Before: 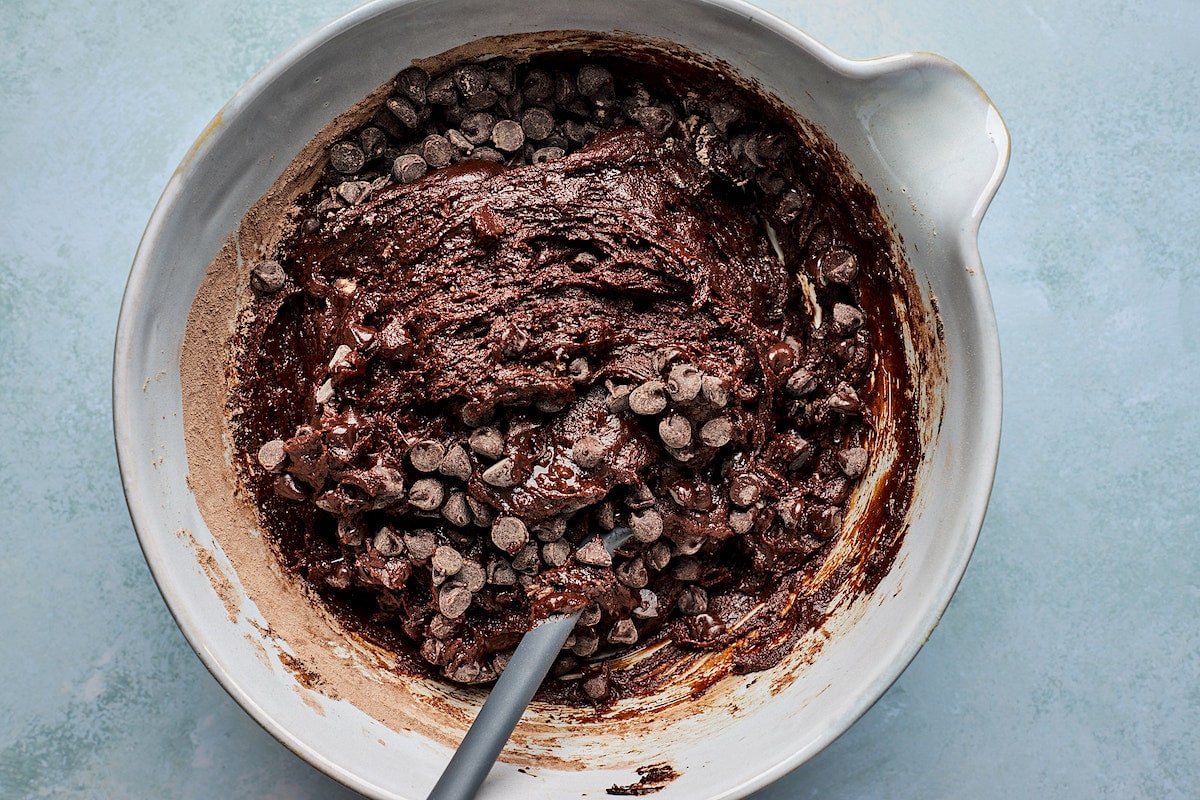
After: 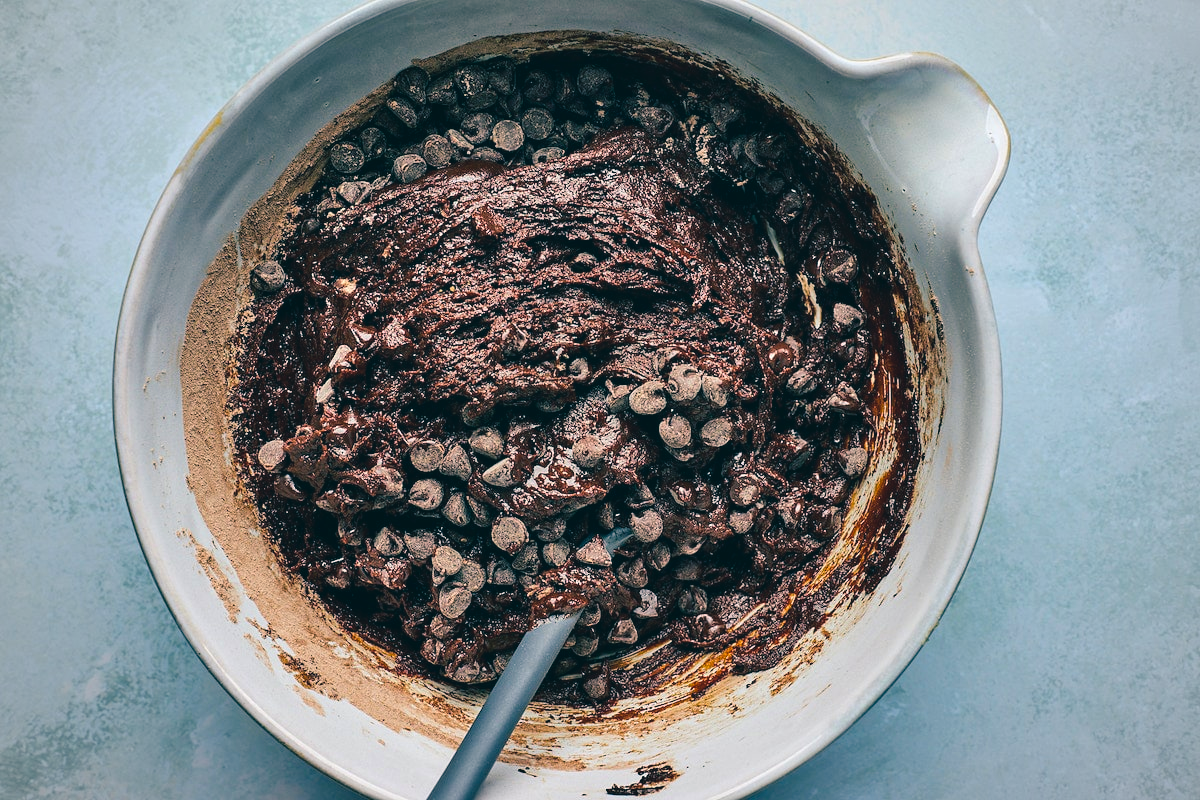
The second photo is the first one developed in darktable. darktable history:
vignetting: brightness -0.159
shadows and highlights: shadows 36.95, highlights -28.18, soften with gaussian
color balance rgb: shadows lift › luminance -29.133%, shadows lift › chroma 10.112%, shadows lift › hue 228.08°, global offset › luminance 0.748%, perceptual saturation grading › global saturation 25.141%
